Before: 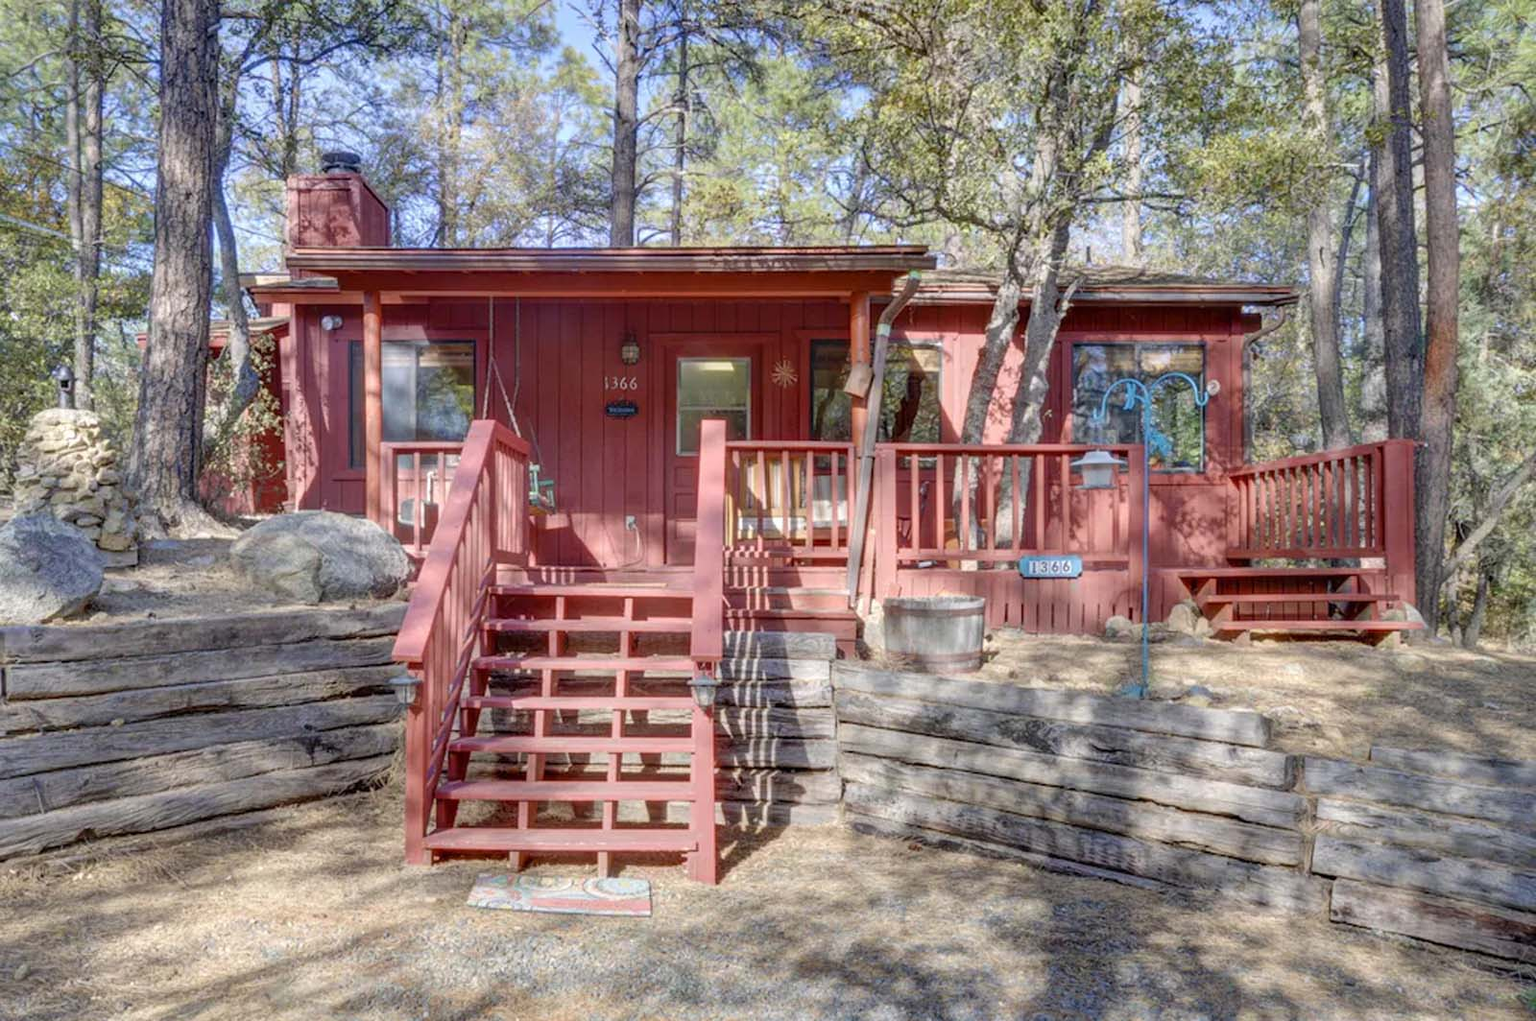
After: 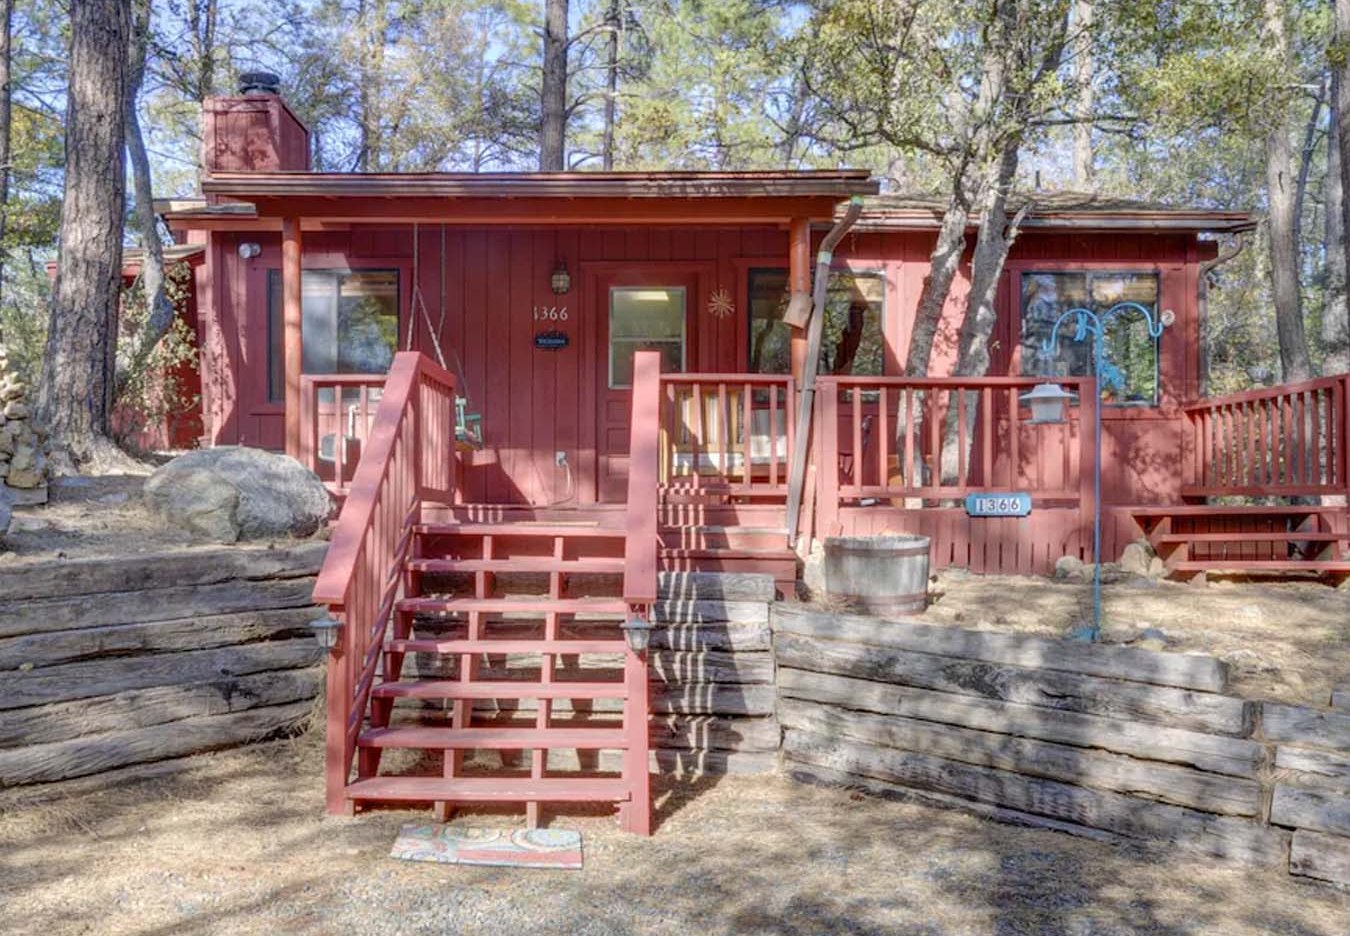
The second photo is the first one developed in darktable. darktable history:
crop: left 6.062%, top 8.165%, right 9.539%, bottom 3.723%
